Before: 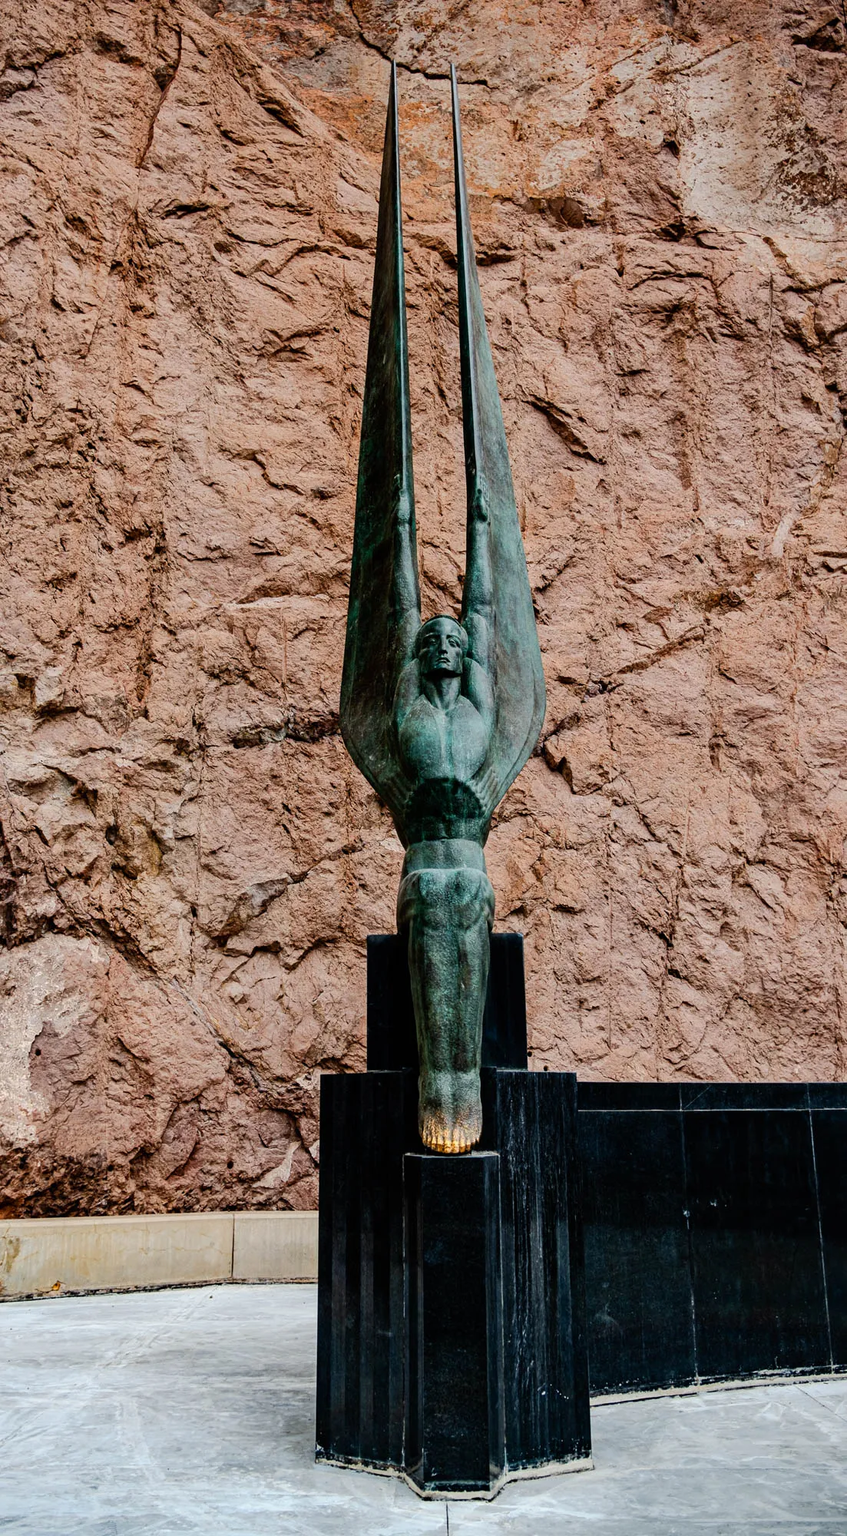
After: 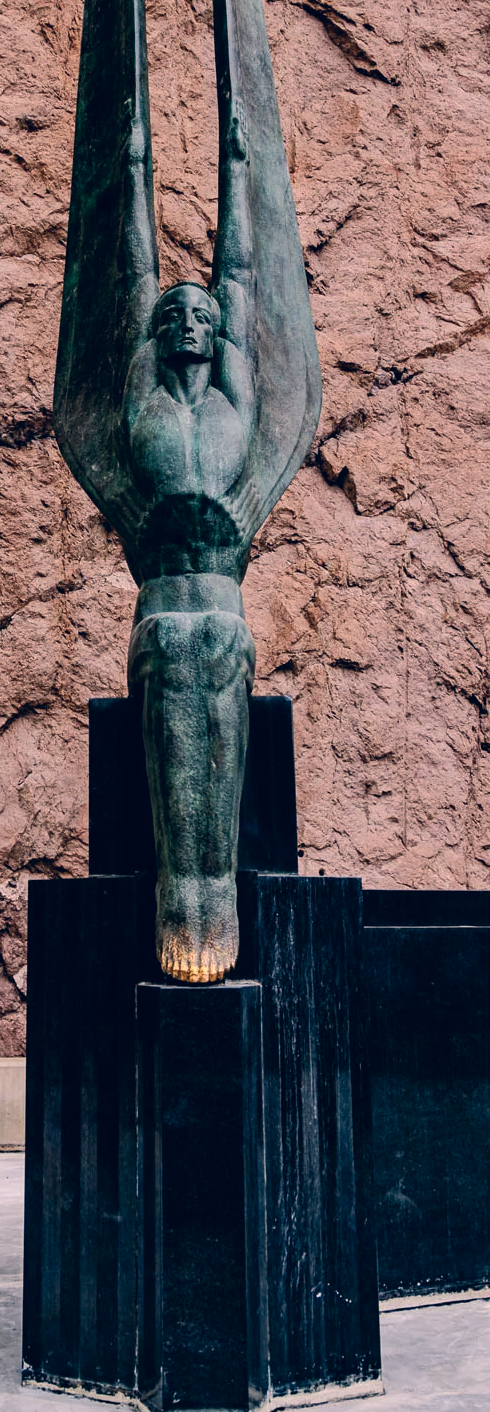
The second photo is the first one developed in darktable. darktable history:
color correction: highlights a* 14.01, highlights b* 5.82, shadows a* -5.89, shadows b* -15.86, saturation 0.844
crop: left 35.279%, top 25.964%, right 20.223%, bottom 3.434%
